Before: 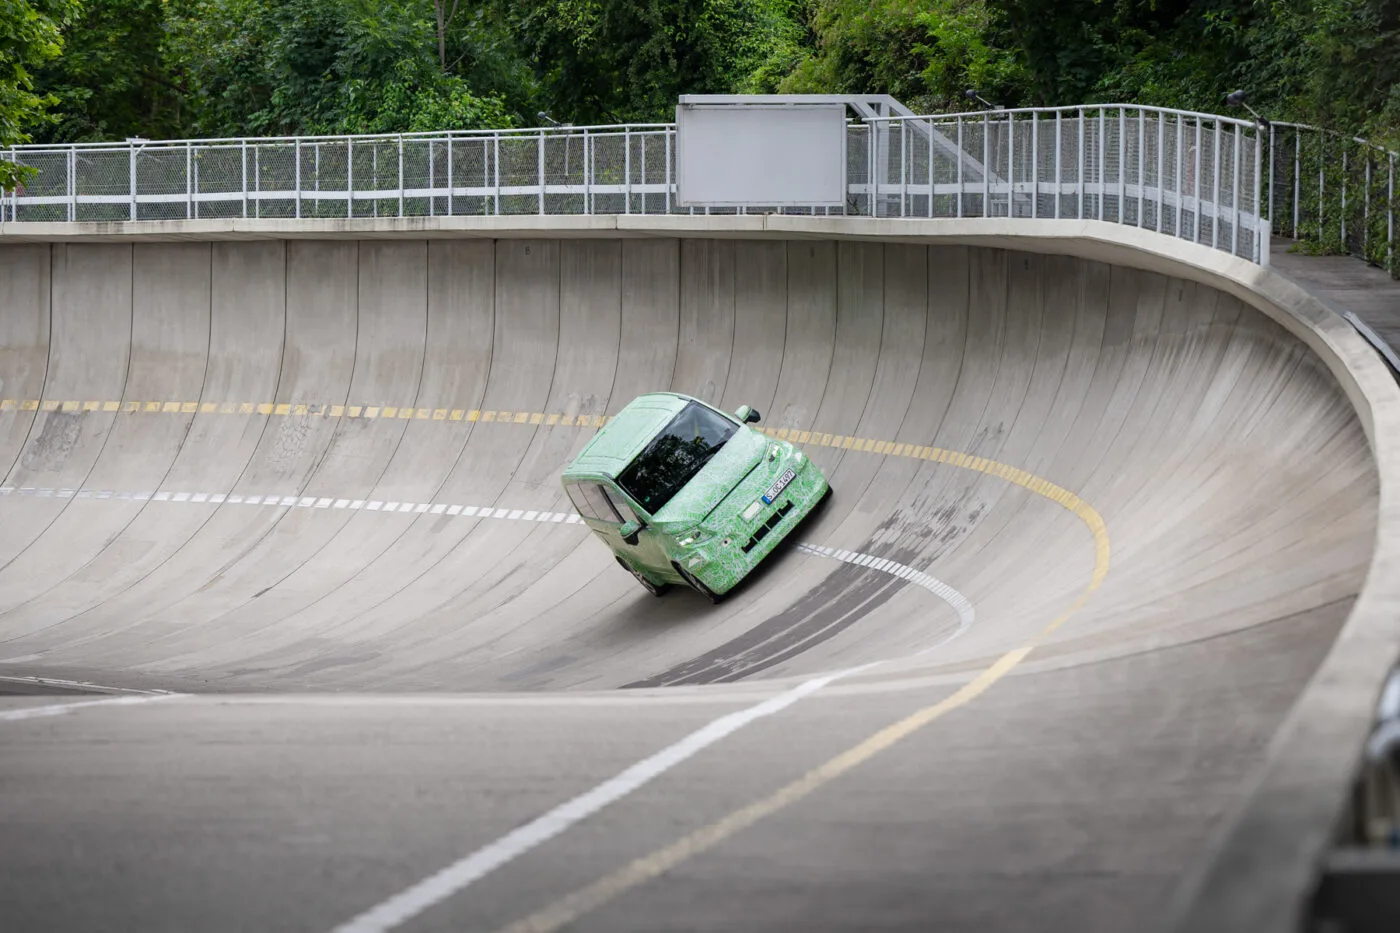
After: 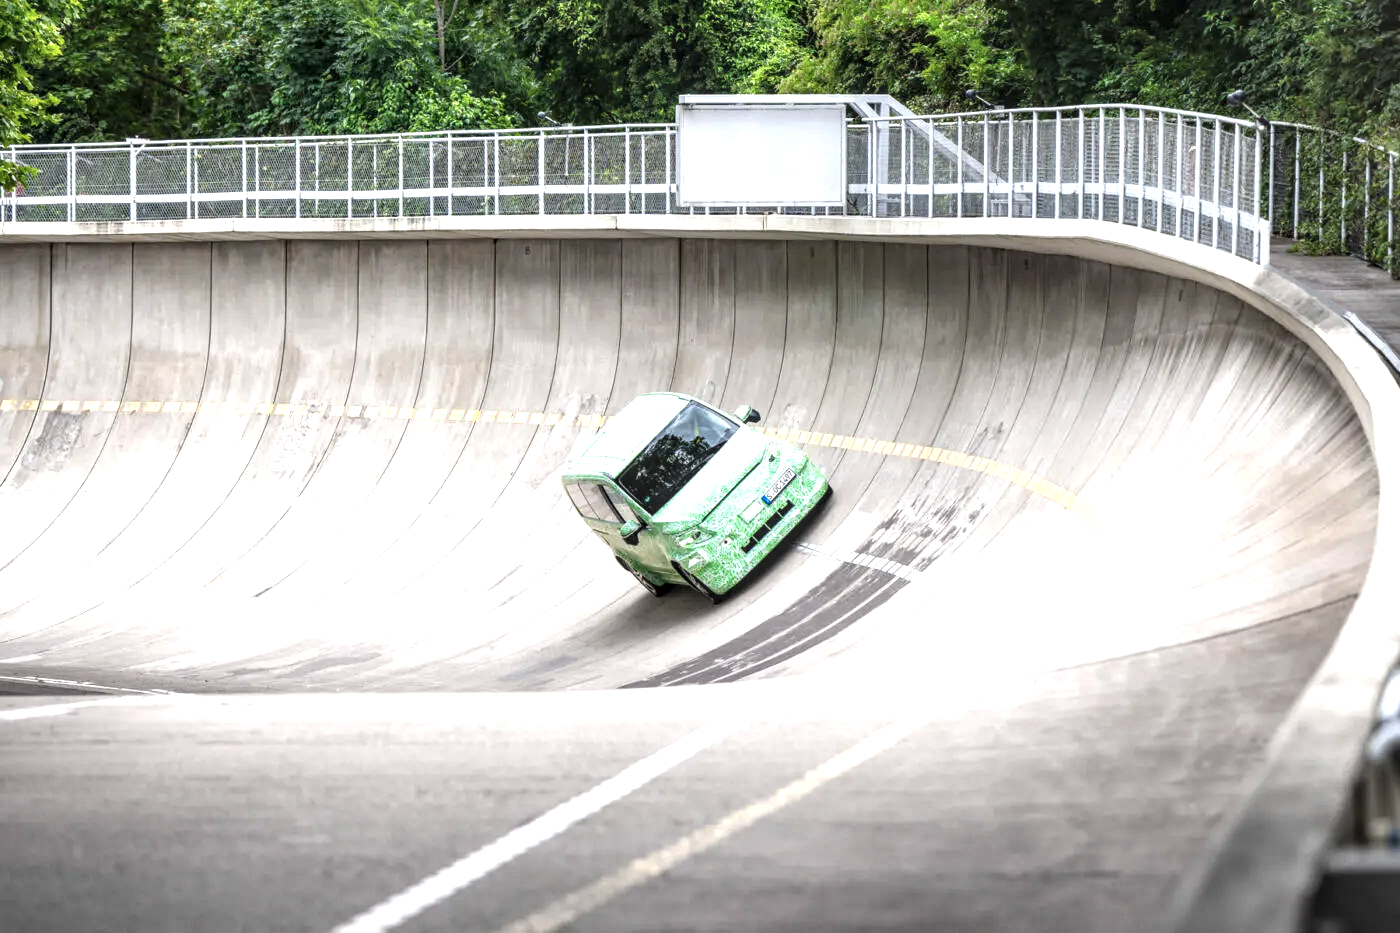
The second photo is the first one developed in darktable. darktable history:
local contrast: detail 160%
exposure: black level correction -0.005, exposure 1.002 EV, compensate highlight preservation false
